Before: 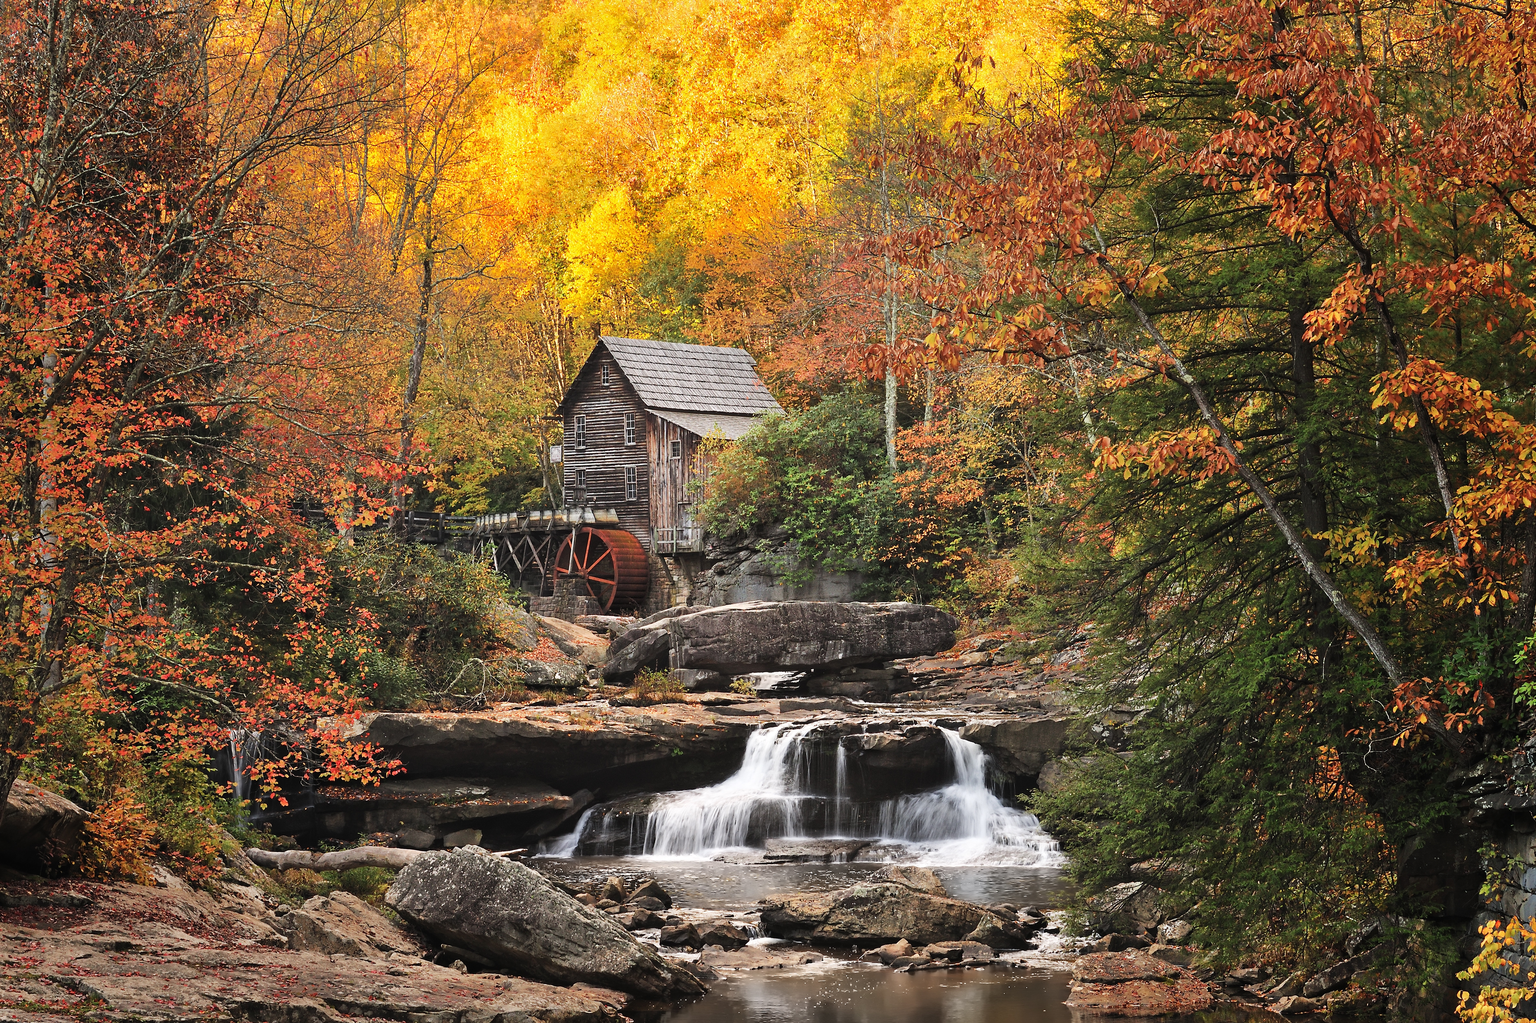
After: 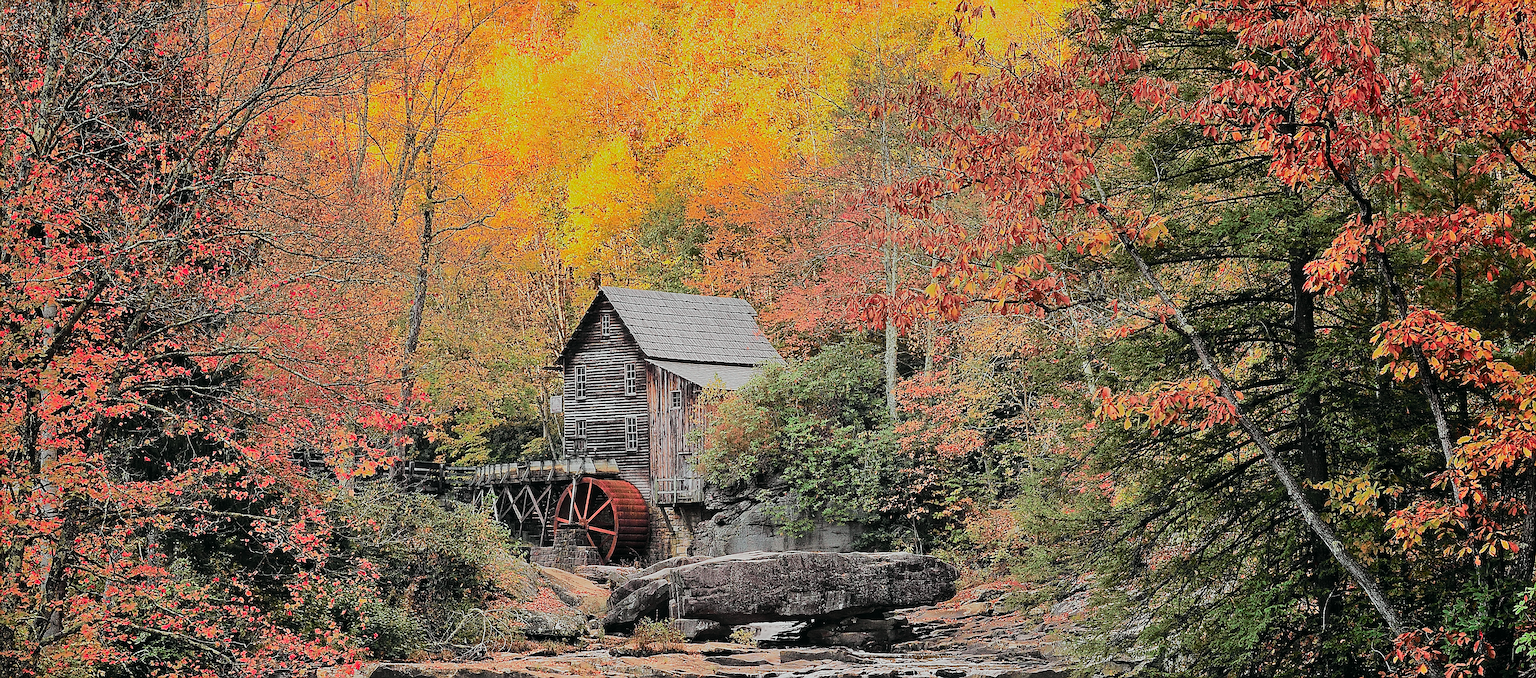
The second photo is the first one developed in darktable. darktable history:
tone equalizer: -8 EV -0.002 EV, -7 EV 0.005 EV, -6 EV -0.012 EV, -5 EV 0.013 EV, -4 EV -0.008 EV, -3 EV 0.039 EV, -2 EV -0.071 EV, -1 EV -0.267 EV, +0 EV -0.608 EV, smoothing diameter 24.86%, edges refinement/feathering 6.39, preserve details guided filter
filmic rgb: black relative exposure -7.65 EV, white relative exposure 3.98 EV, hardness 4.01, contrast 1.098, highlights saturation mix -30.86%
crop and rotate: top 4.912%, bottom 28.811%
exposure: exposure 0.297 EV, compensate highlight preservation false
tone curve: curves: ch0 [(0, 0.003) (0.211, 0.174) (0.482, 0.519) (0.843, 0.821) (0.992, 0.971)]; ch1 [(0, 0) (0.276, 0.206) (0.393, 0.364) (0.482, 0.477) (0.506, 0.5) (0.523, 0.523) (0.572, 0.592) (0.635, 0.665) (0.695, 0.759) (1, 1)]; ch2 [(0, 0) (0.438, 0.456) (0.498, 0.497) (0.536, 0.527) (0.562, 0.584) (0.619, 0.602) (0.698, 0.698) (1, 1)], color space Lab, independent channels
sharpen: amount 1.851
